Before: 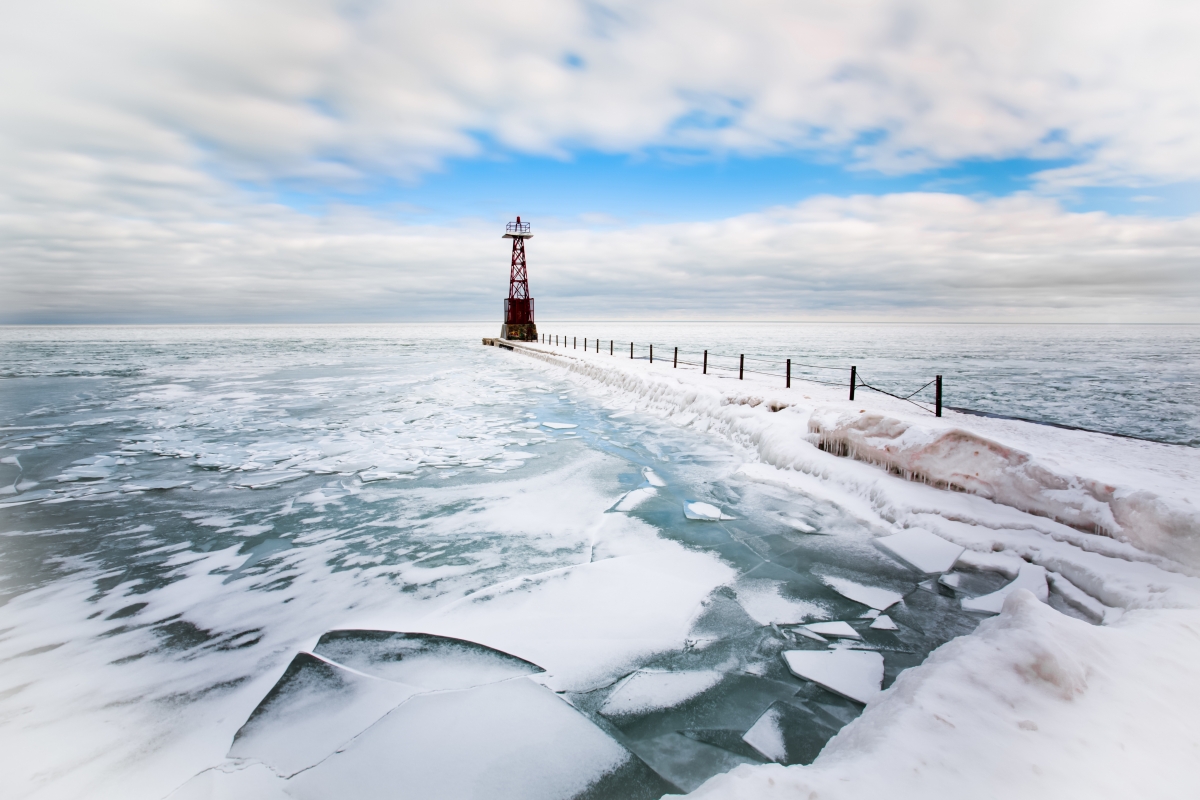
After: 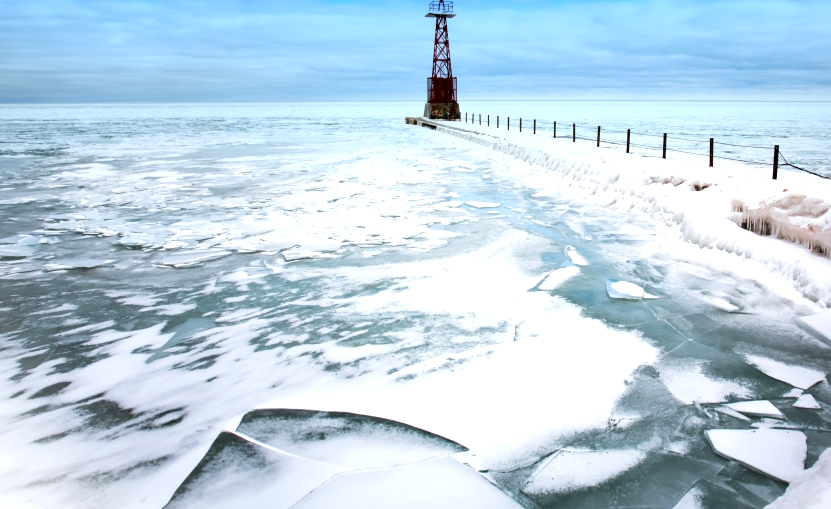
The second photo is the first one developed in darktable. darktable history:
exposure: black level correction 0.001, exposure 0.5 EV, compensate exposure bias true, compensate highlight preservation false
graduated density: density 2.02 EV, hardness 44%, rotation 0.374°, offset 8.21, hue 208.8°, saturation 97%
crop: left 6.488%, top 27.668%, right 24.183%, bottom 8.656%
